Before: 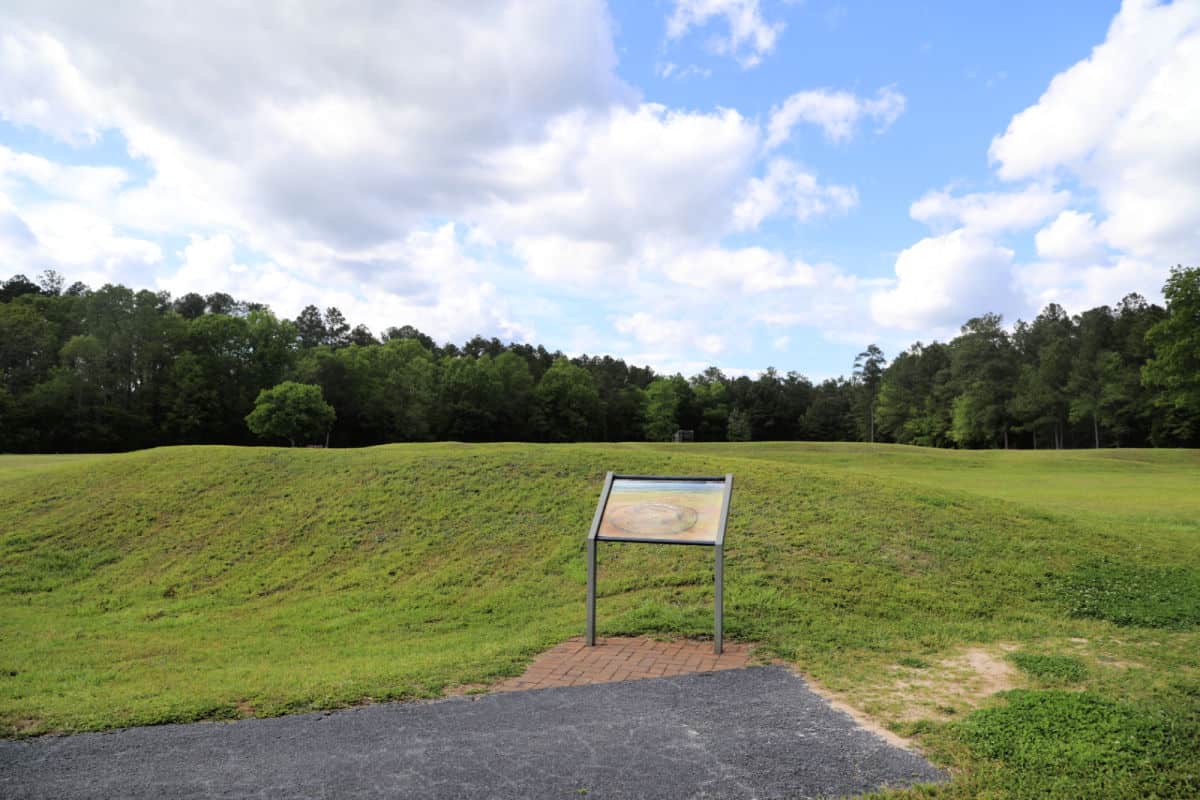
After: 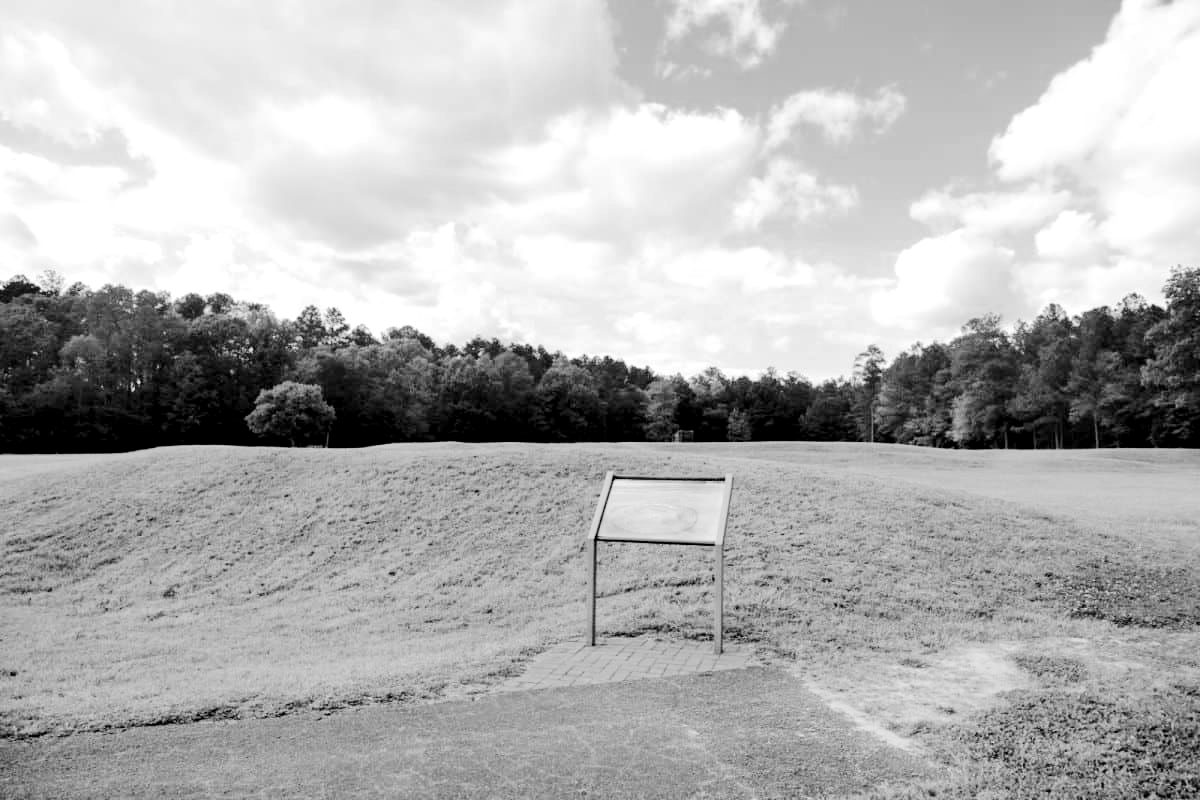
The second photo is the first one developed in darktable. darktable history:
contrast brightness saturation: saturation -1
color balance rgb: power › chroma 0.975%, power › hue 255°, global offset › luminance -0.467%, linear chroma grading › shadows -3.596%, linear chroma grading › highlights -3.376%, perceptual saturation grading › global saturation 65.511%, perceptual saturation grading › highlights 58.979%, perceptual saturation grading › mid-tones 49.626%, perceptual saturation grading › shadows 49.254%
tone equalizer: -7 EV 0.152 EV, -6 EV 0.571 EV, -5 EV 1.14 EV, -4 EV 1.34 EV, -3 EV 1.15 EV, -2 EV 0.6 EV, -1 EV 0.157 EV, edges refinement/feathering 500, mask exposure compensation -1.57 EV, preserve details no
